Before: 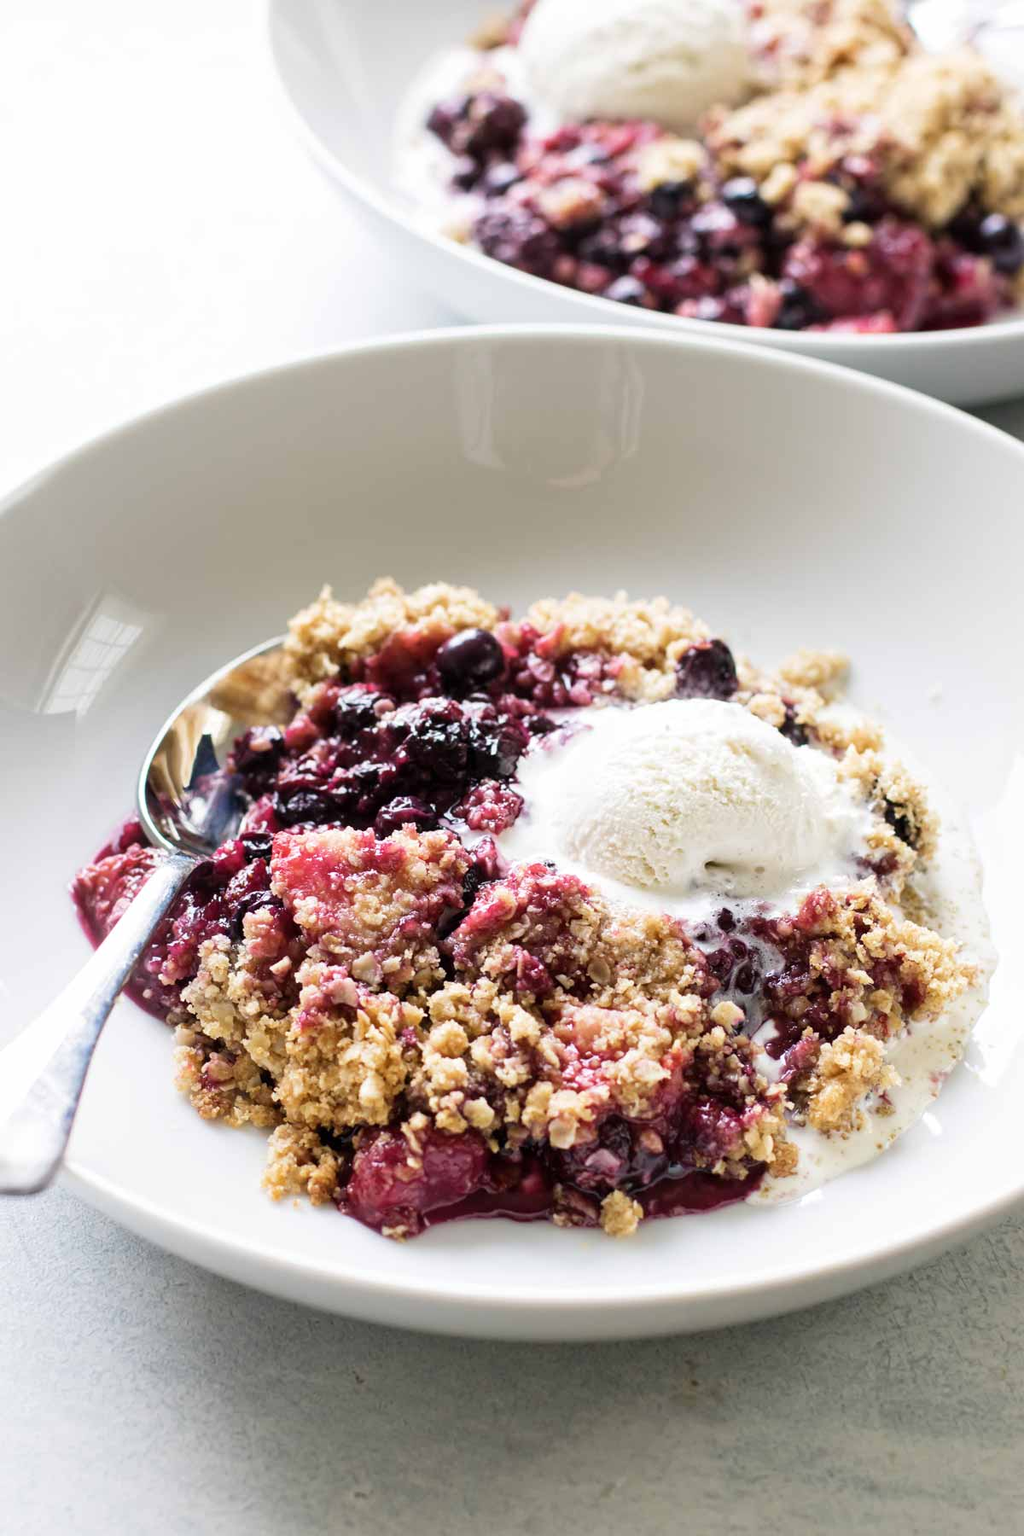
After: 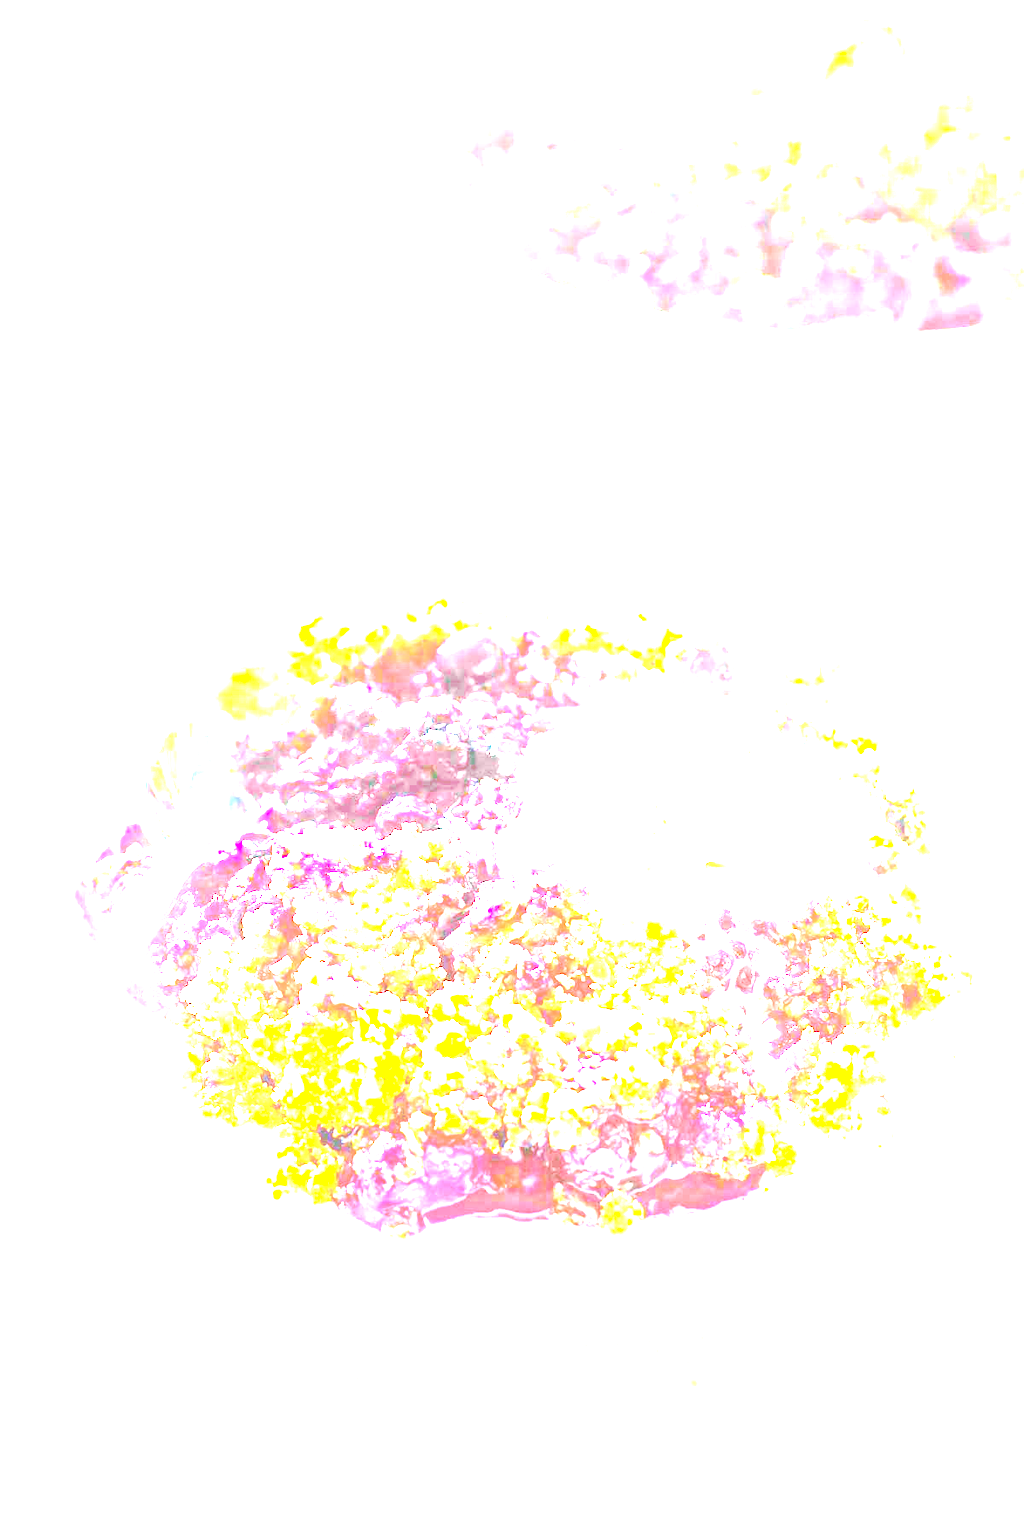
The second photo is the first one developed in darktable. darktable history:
color balance rgb: shadows lift › hue 87.12°, linear chroma grading › global chroma 9.149%, perceptual saturation grading › global saturation 30.559%, global vibrance 20%
exposure: black level correction 0, exposure 4.036 EV, compensate highlight preservation false
local contrast: detail 70%
